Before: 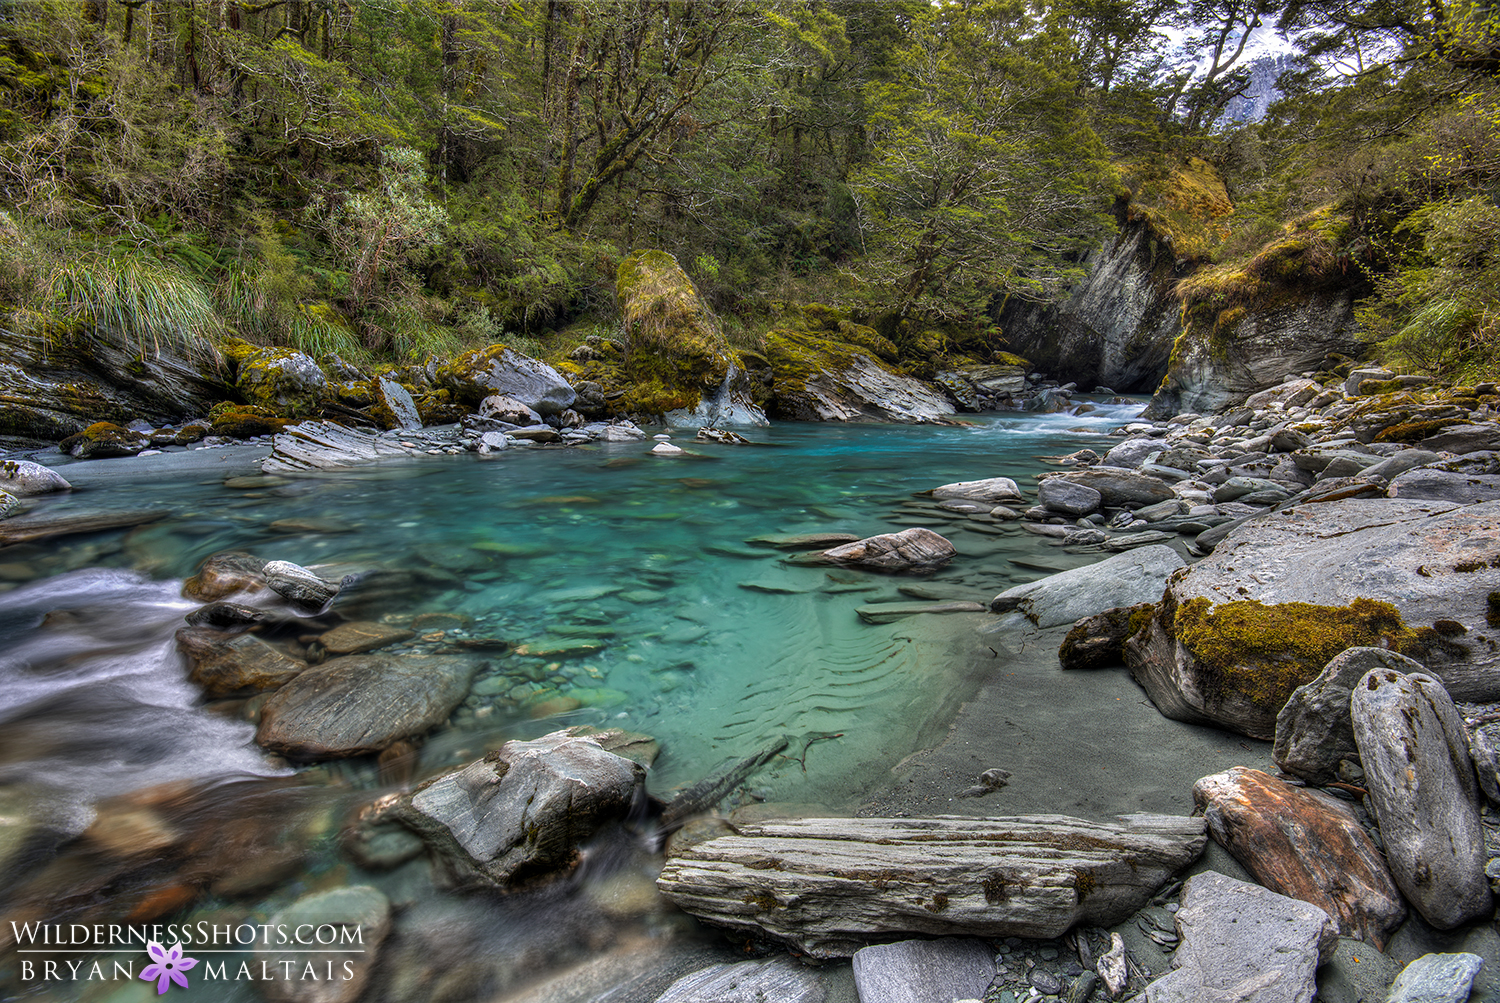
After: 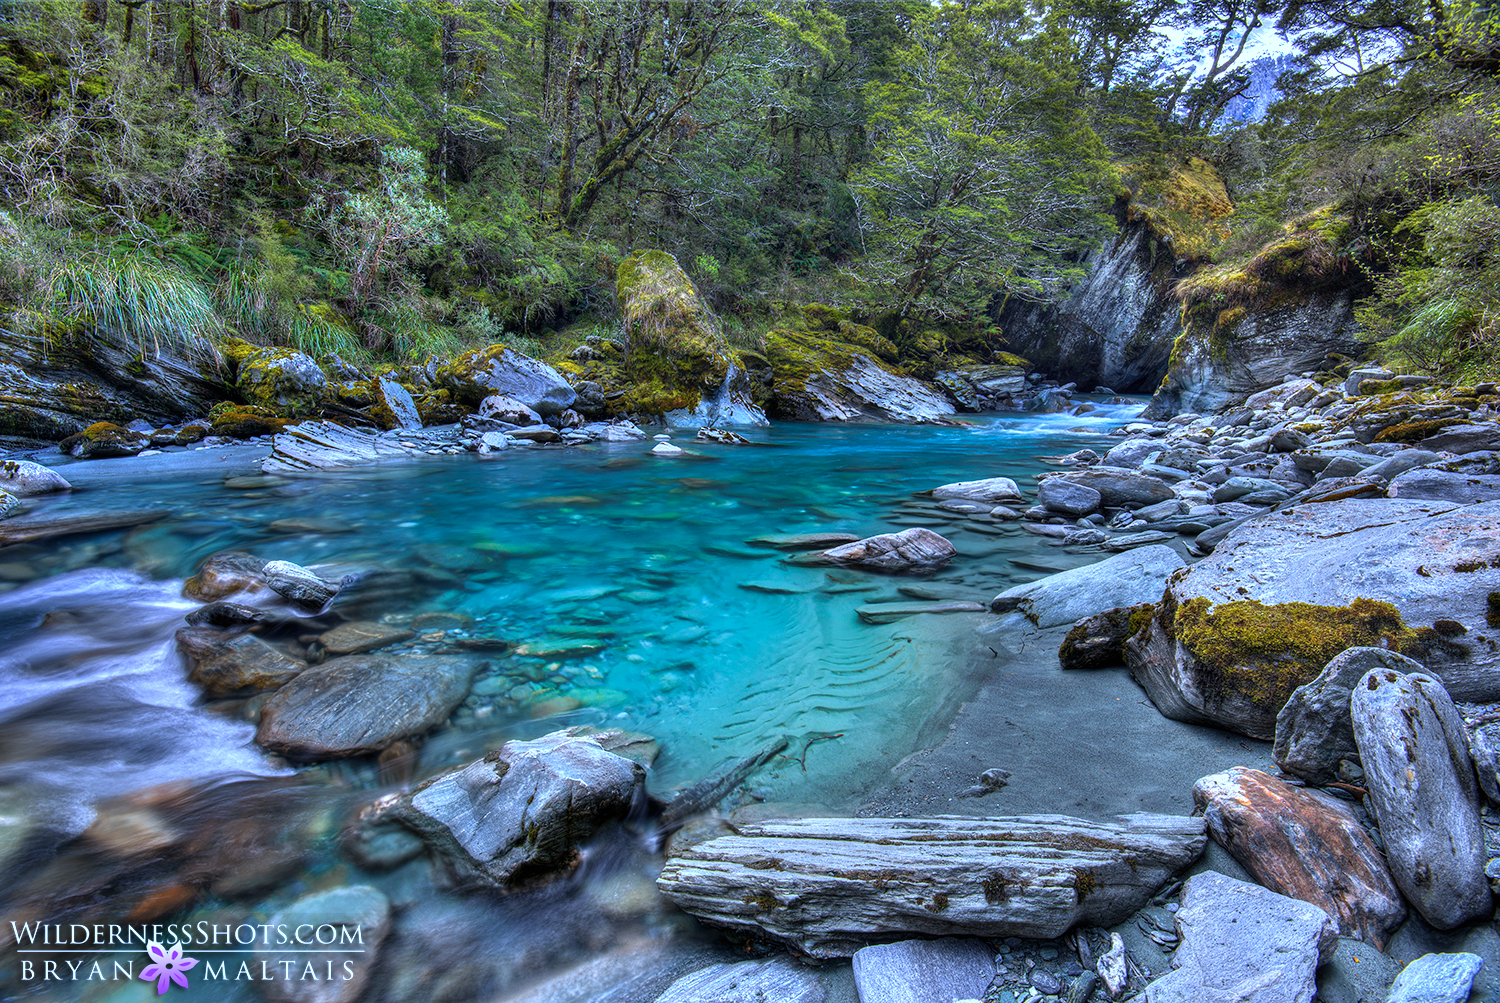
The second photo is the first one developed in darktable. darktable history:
contrast equalizer: y [[0.5, 0.5, 0.472, 0.5, 0.5, 0.5], [0.5 ×6], [0.5 ×6], [0 ×6], [0 ×6]], mix 0.29
color calibration: output colorfulness [0, 0.315, 0, 0], illuminant as shot in camera, adaptation linear Bradford (ICC v4), x 0.404, y 0.403, temperature 3560.6 K
exposure: exposure 0.349 EV, compensate highlight preservation false
